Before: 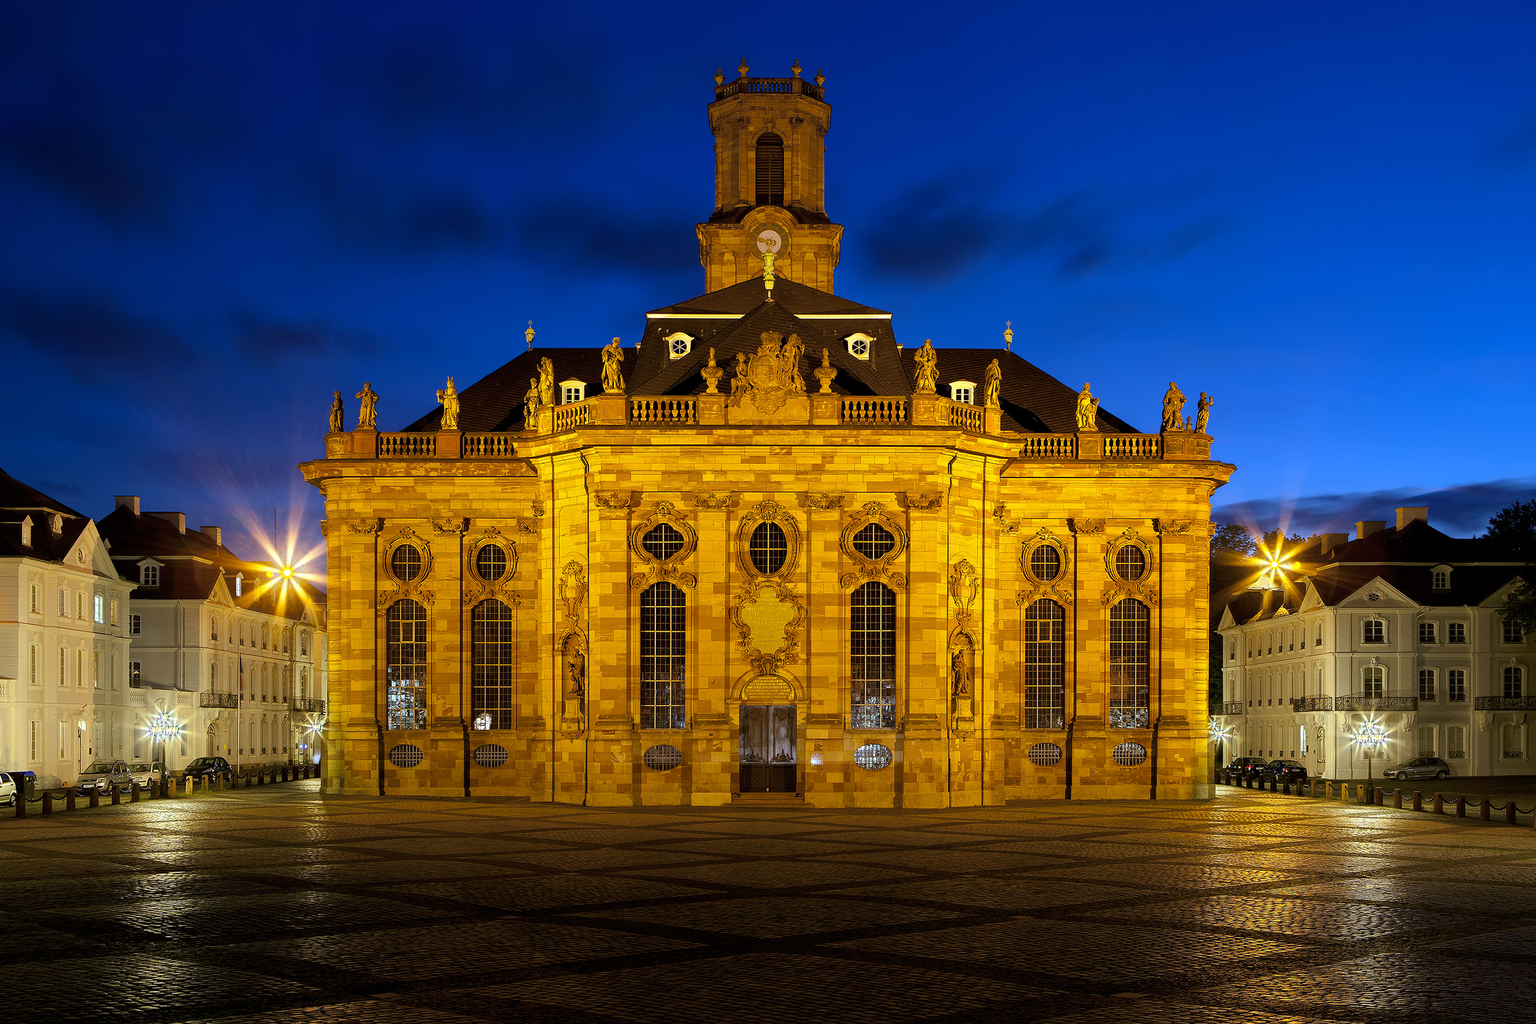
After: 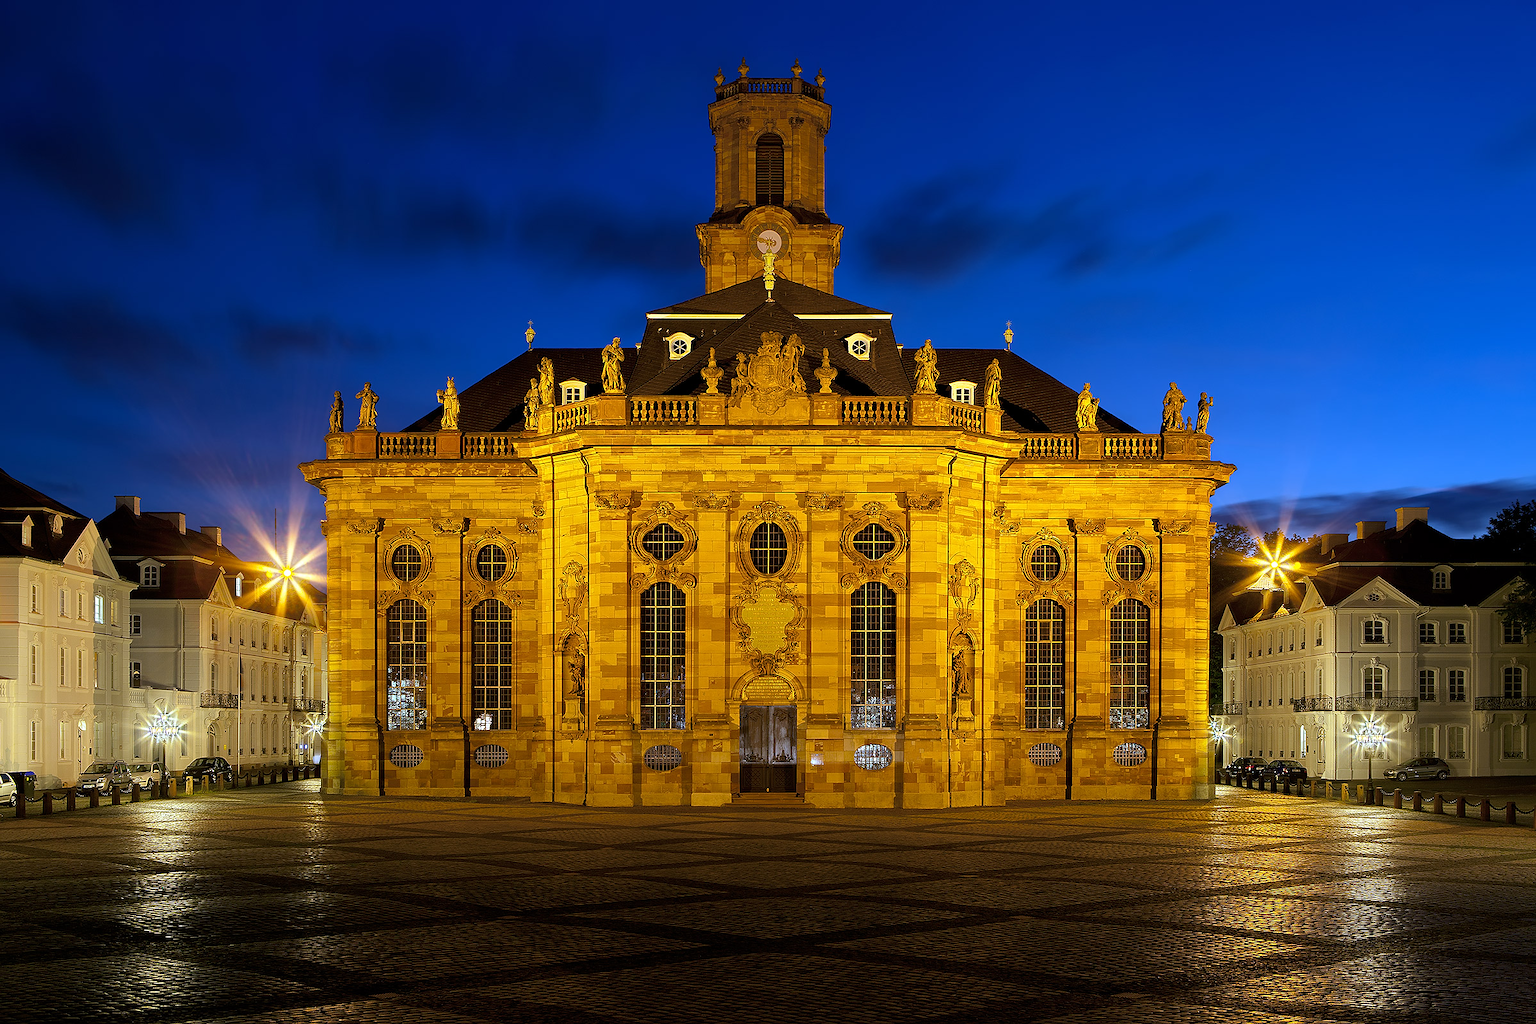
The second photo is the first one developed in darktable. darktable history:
sharpen: radius 1.042, threshold 1.034
